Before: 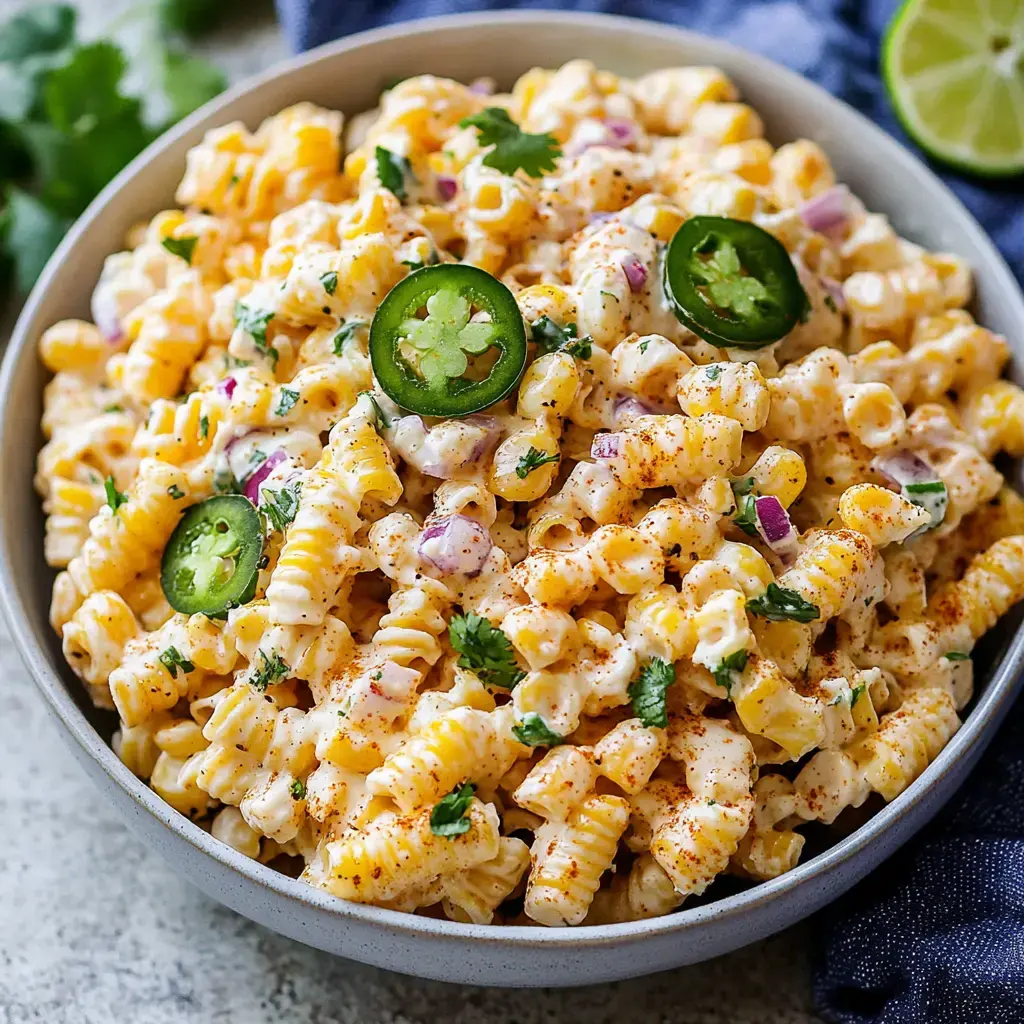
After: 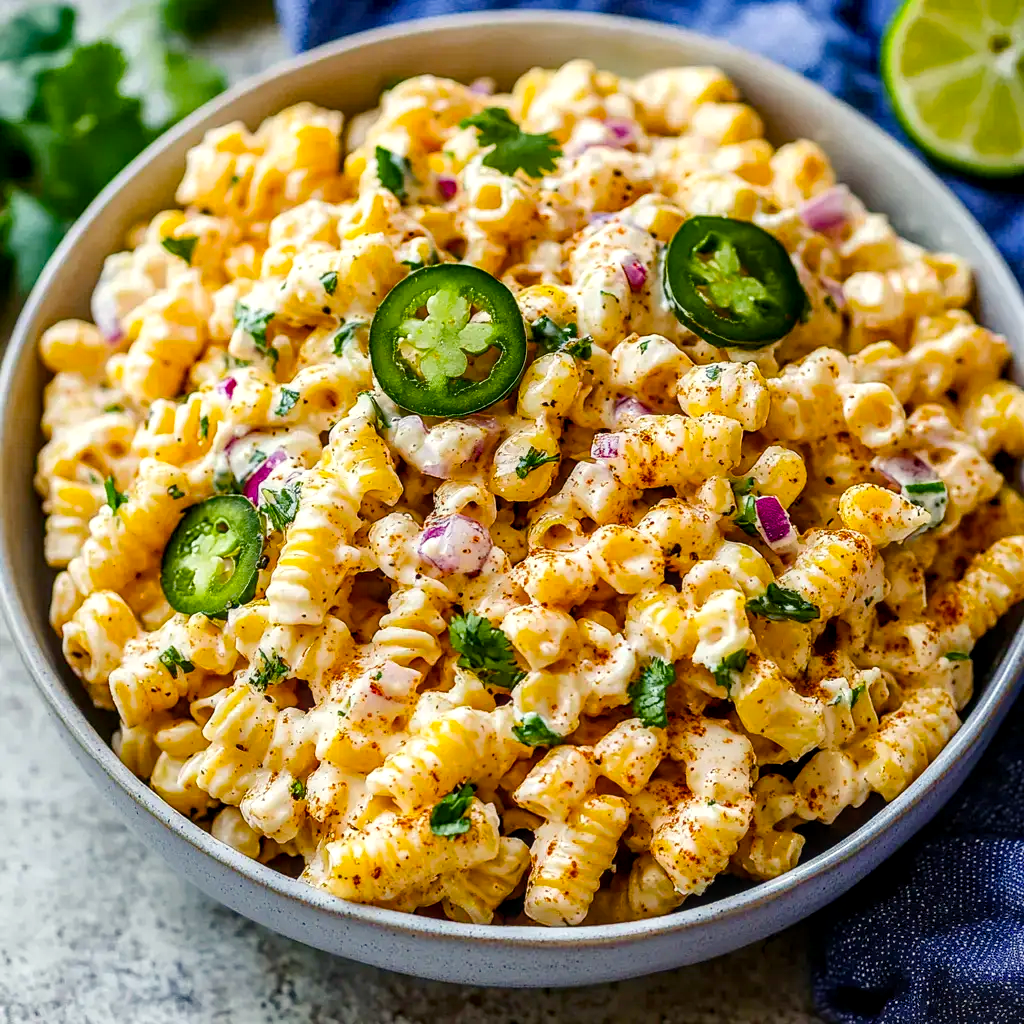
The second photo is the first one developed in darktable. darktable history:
color balance rgb: shadows lift › hue 85.33°, highlights gain › luminance 6.41%, highlights gain › chroma 2.631%, highlights gain › hue 87.99°, perceptual saturation grading › global saturation 34.913%, perceptual saturation grading › highlights -29.81%, perceptual saturation grading › shadows 34.967%, global vibrance 20%
local contrast: detail 130%
